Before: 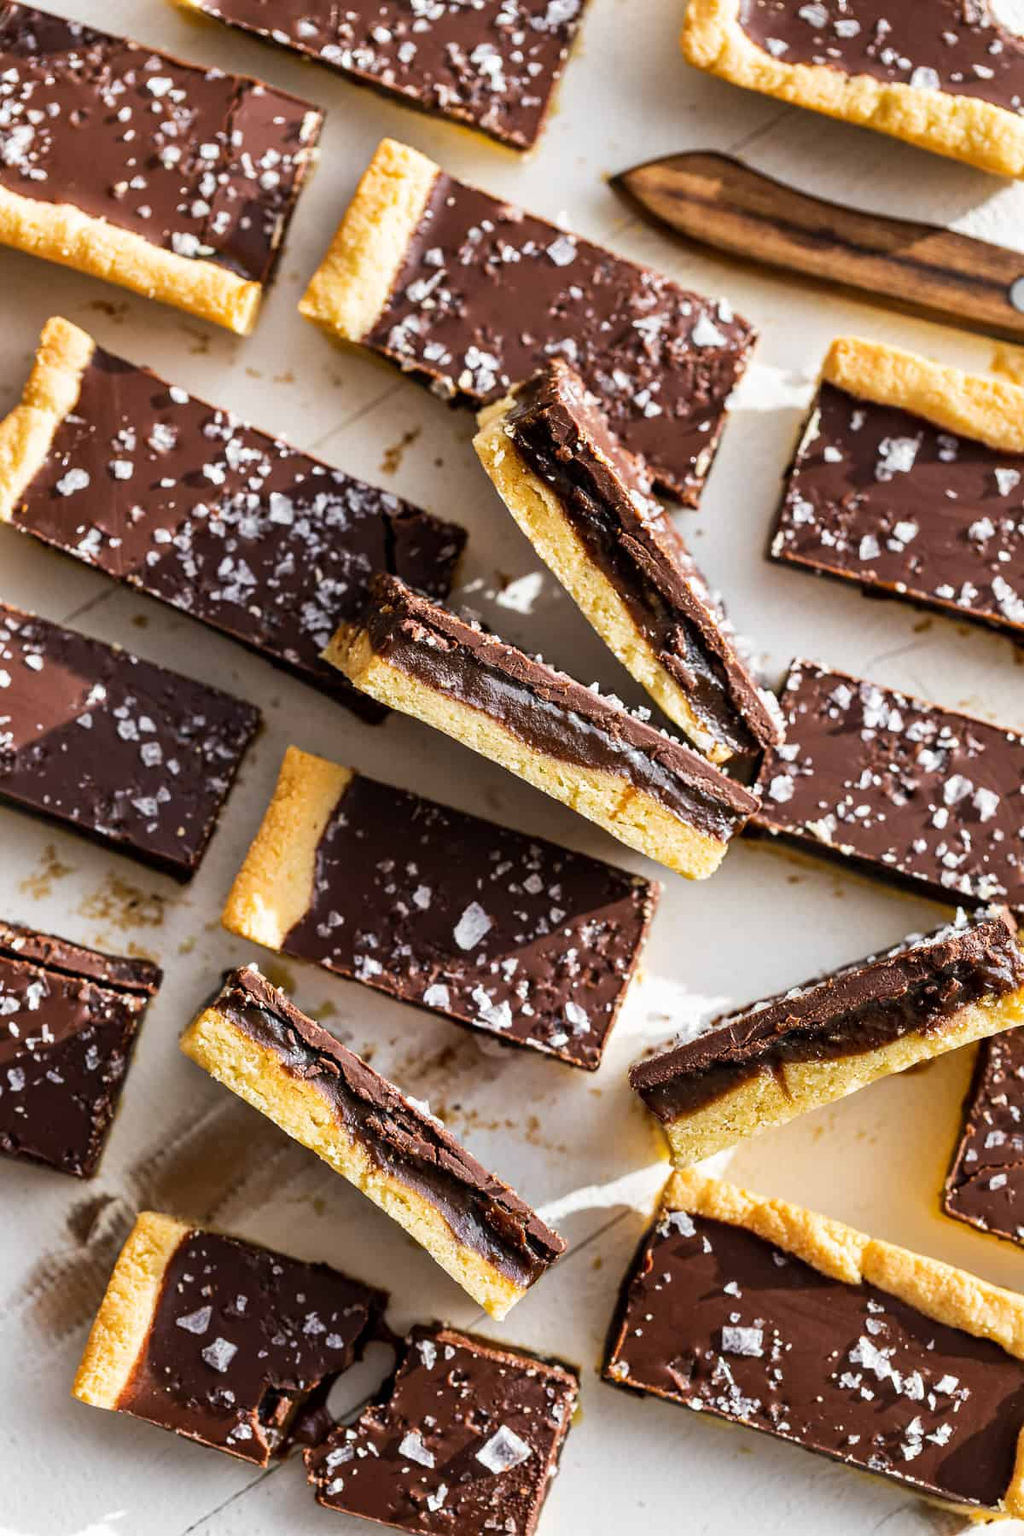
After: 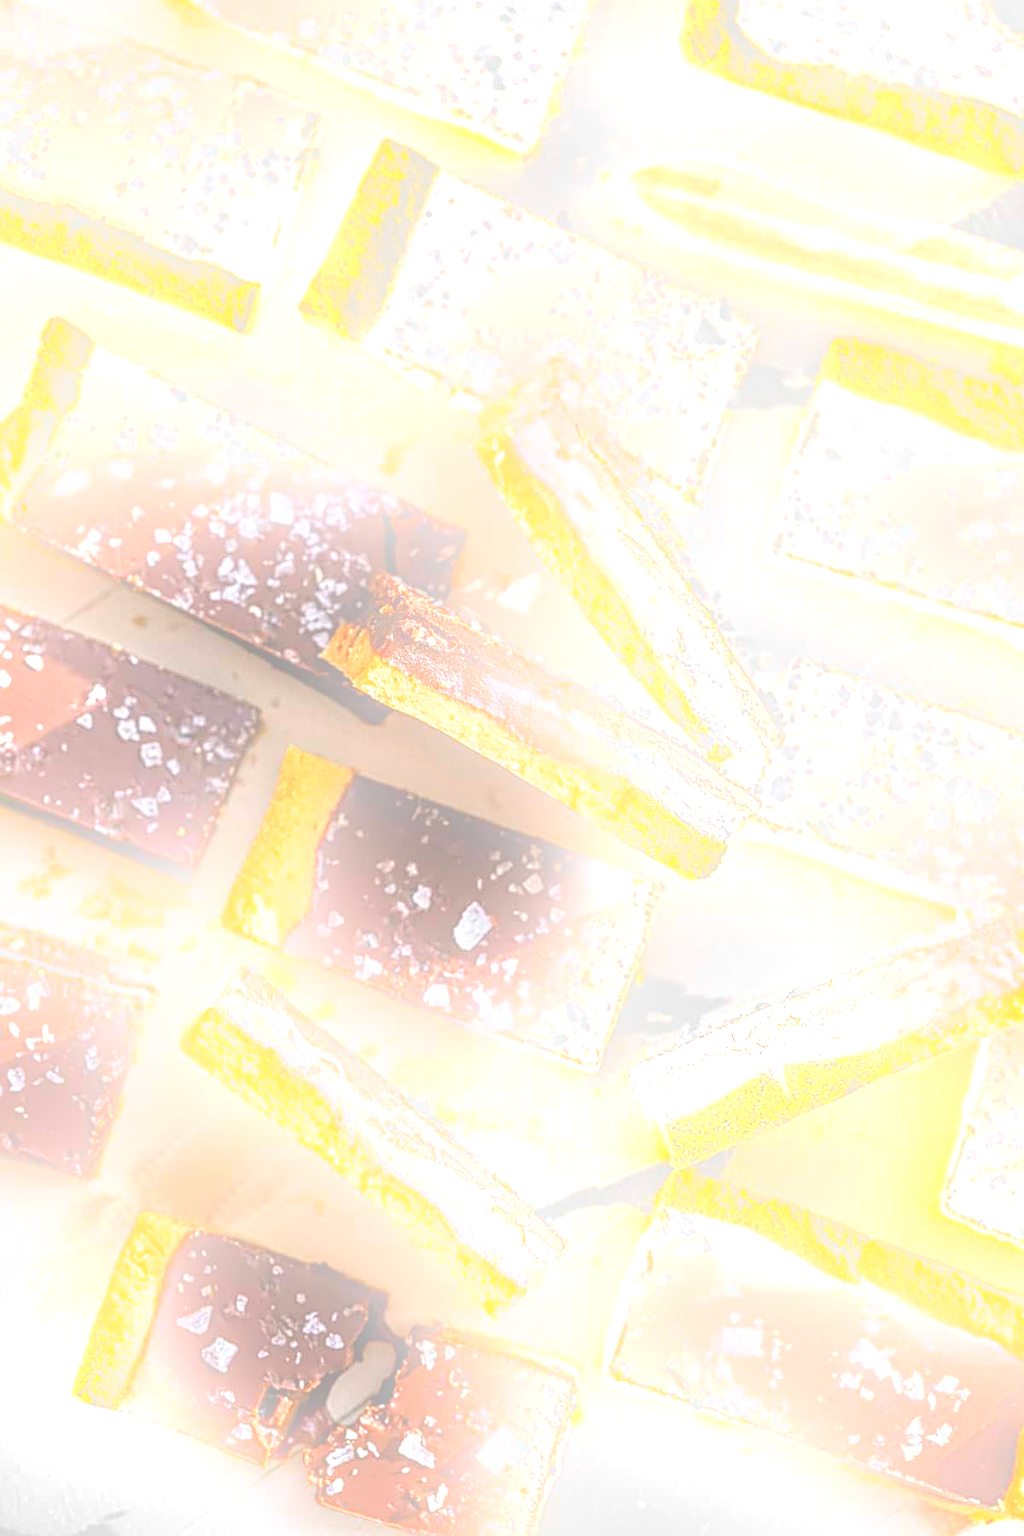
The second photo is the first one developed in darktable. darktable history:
contrast brightness saturation: saturation -0.1
local contrast: highlights 60%, shadows 60%, detail 160%
sharpen: radius 2.817, amount 0.715
bloom: size 25%, threshold 5%, strength 90%
tone equalizer: on, module defaults
exposure: black level correction 0, exposure 0.5 EV, compensate exposure bias true, compensate highlight preservation false
